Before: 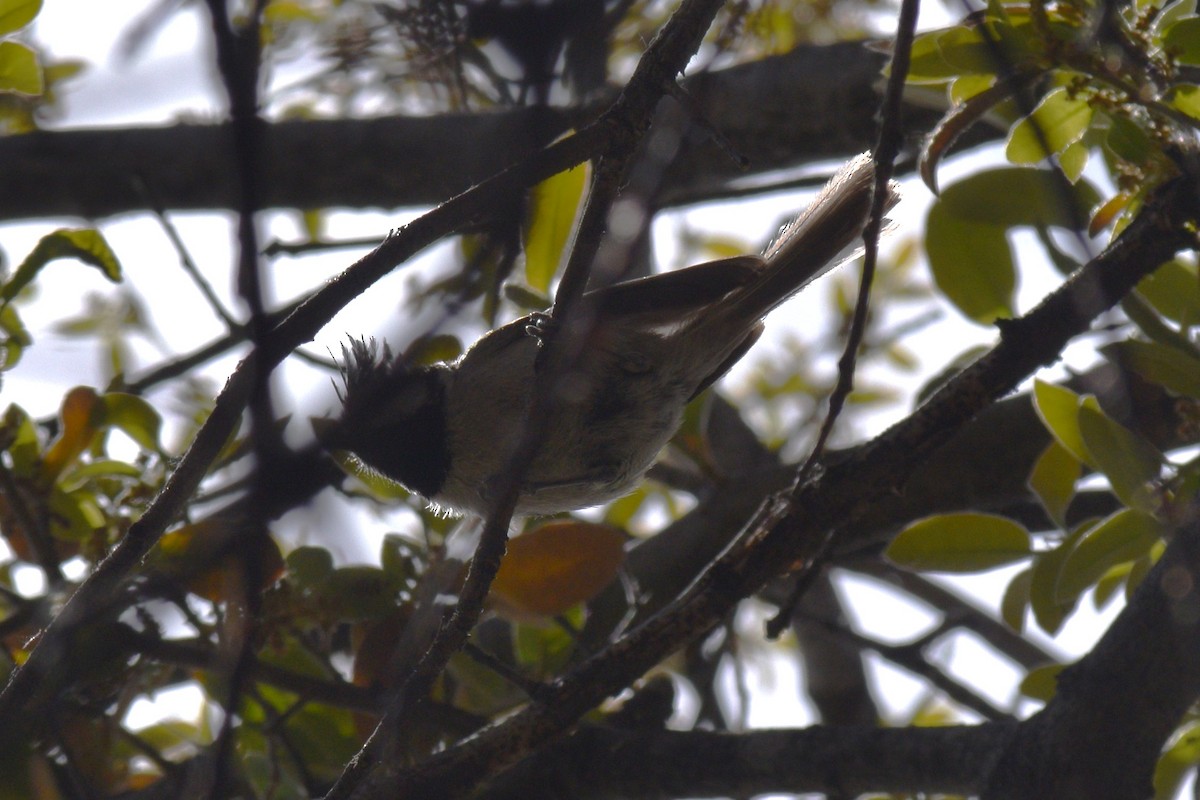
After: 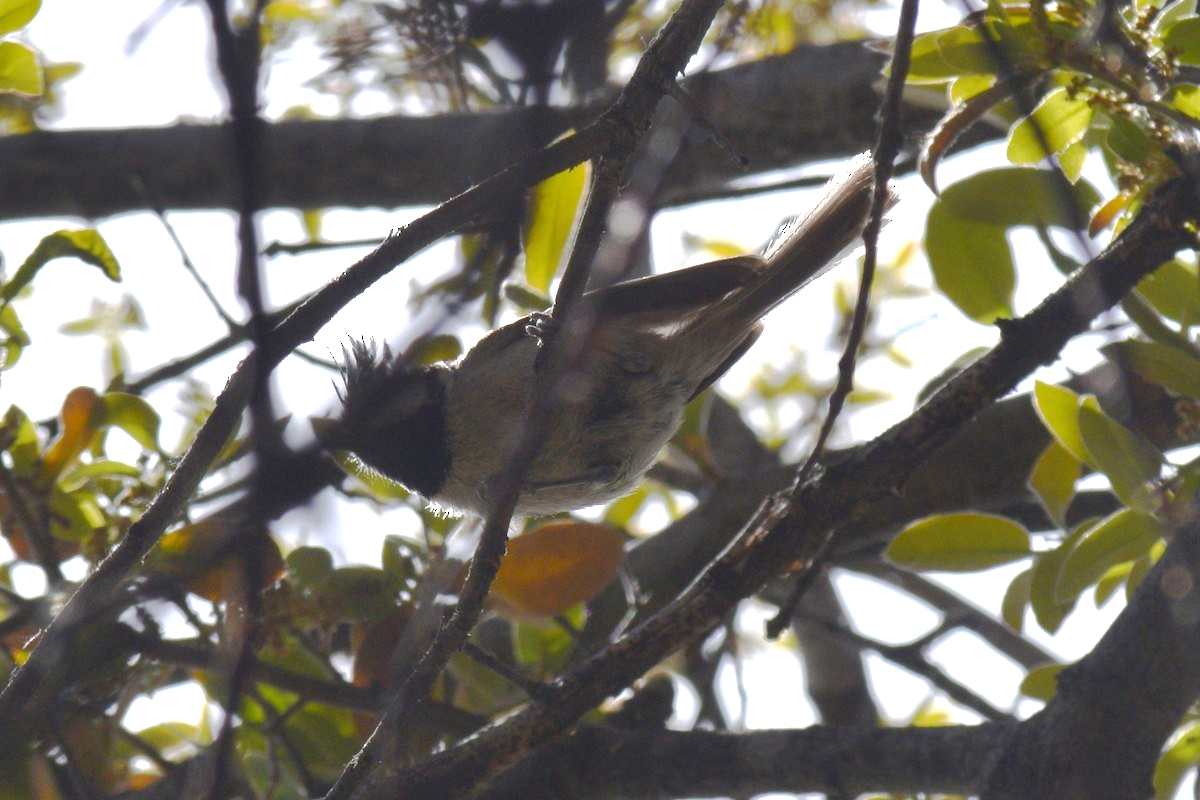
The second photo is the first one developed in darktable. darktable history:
white balance: red 0.986, blue 1.01
exposure: black level correction 0, exposure 1.2 EV, compensate highlight preservation false
